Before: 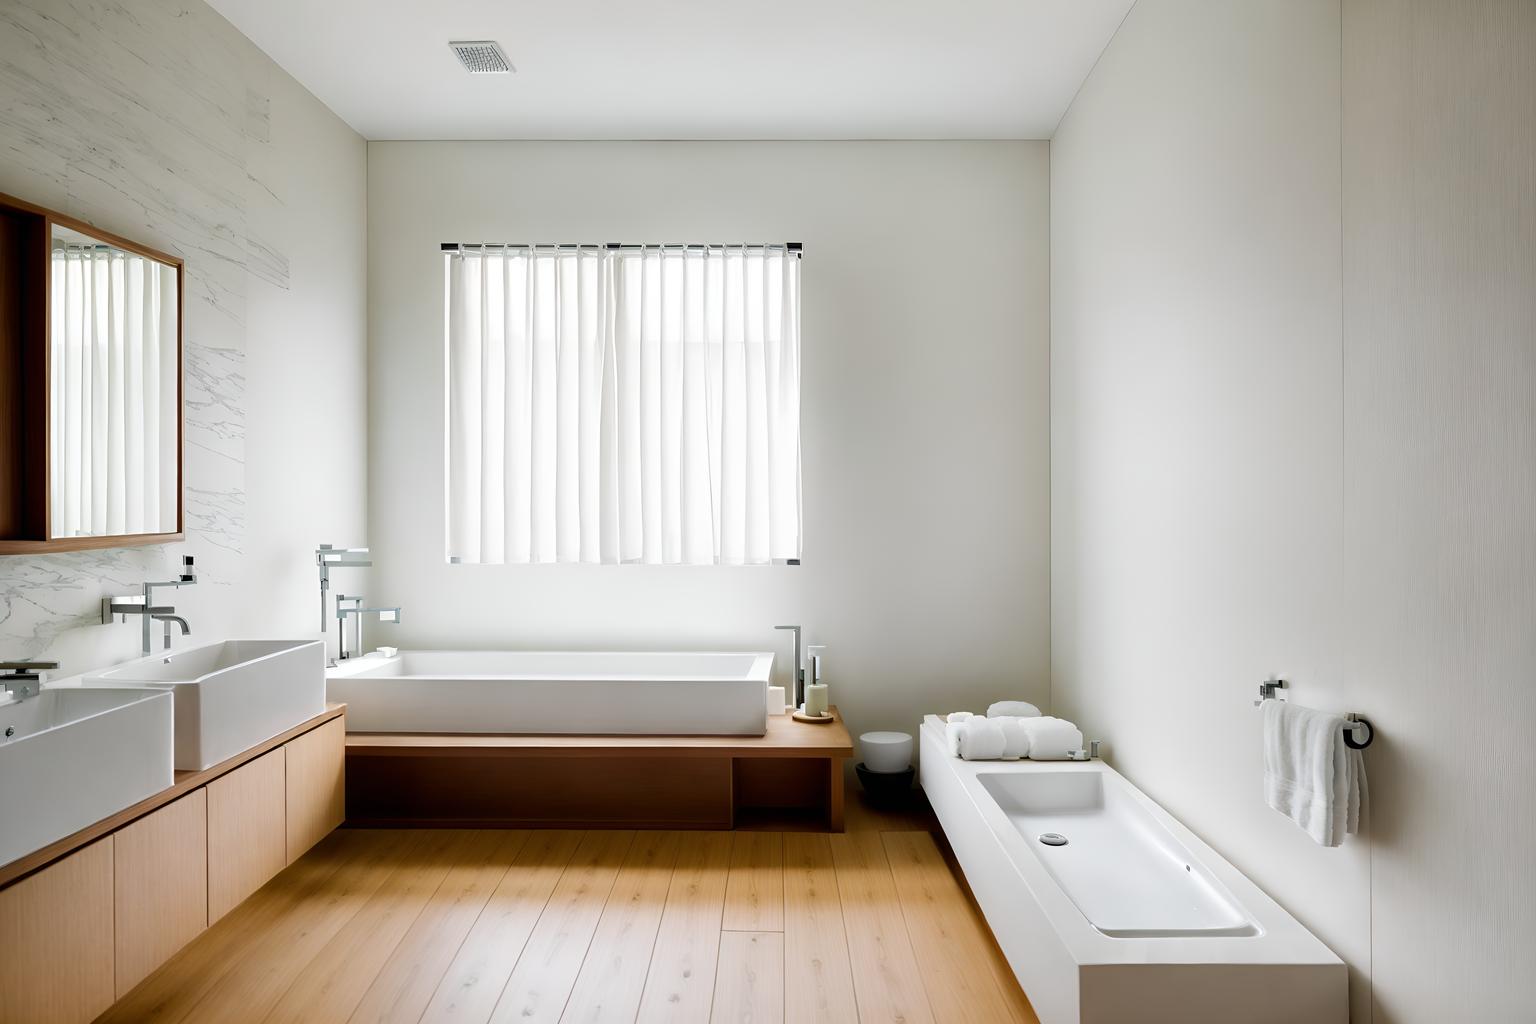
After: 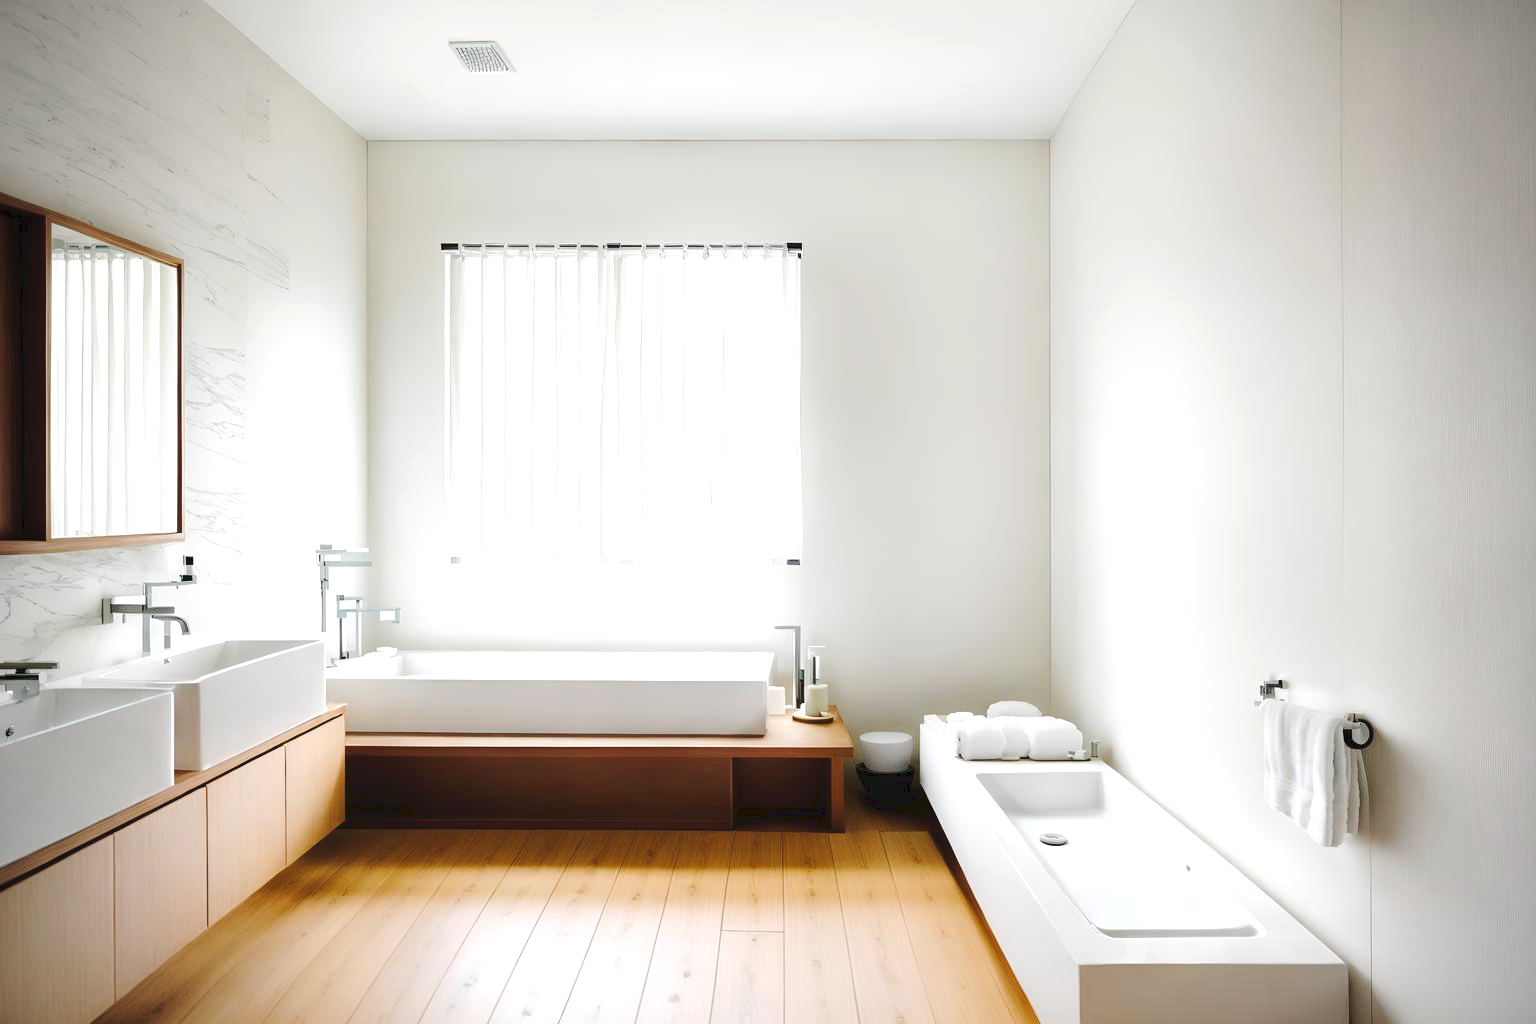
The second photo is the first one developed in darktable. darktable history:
exposure: exposure 0.507 EV, compensate highlight preservation false
vignetting: on, module defaults
tone curve: curves: ch0 [(0, 0) (0.003, 0.06) (0.011, 0.071) (0.025, 0.085) (0.044, 0.104) (0.069, 0.123) (0.1, 0.146) (0.136, 0.167) (0.177, 0.205) (0.224, 0.248) (0.277, 0.309) (0.335, 0.384) (0.399, 0.467) (0.468, 0.553) (0.543, 0.633) (0.623, 0.698) (0.709, 0.769) (0.801, 0.841) (0.898, 0.912) (1, 1)], preserve colors none
